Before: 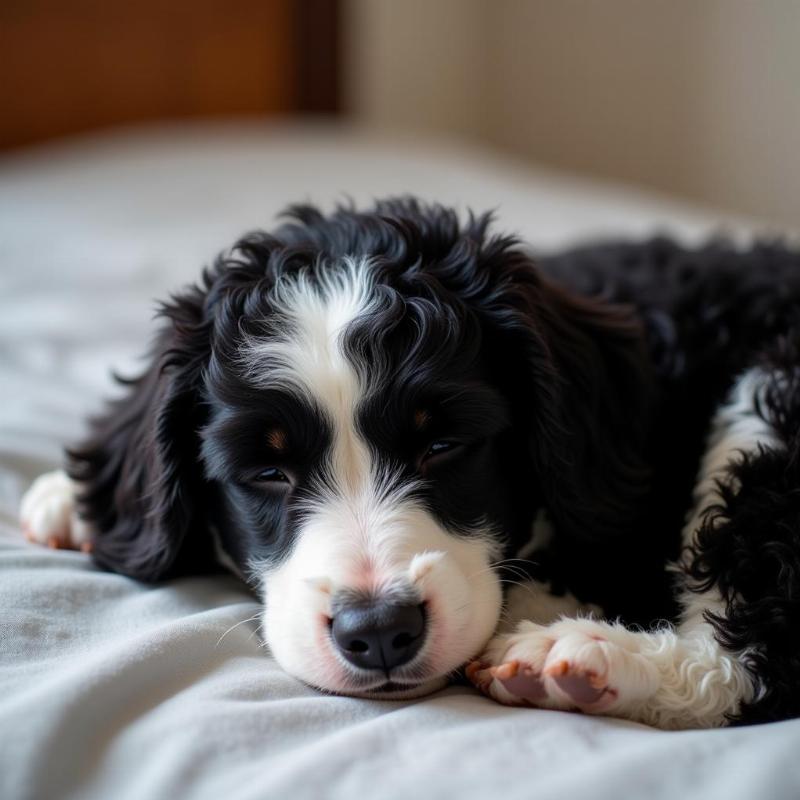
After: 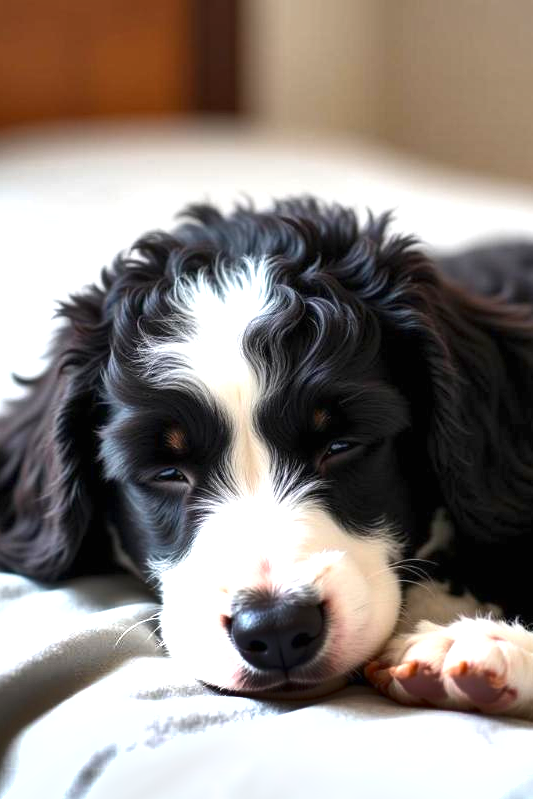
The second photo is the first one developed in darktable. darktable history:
exposure: black level correction 0, exposure 1.379 EV, compensate exposure bias true, compensate highlight preservation false
shadows and highlights: white point adjustment -3.64, highlights -63.34, highlights color adjustment 42%, soften with gaussian
crop and rotate: left 12.648%, right 20.685%
color zones: curves: ch0 [(0, 0.613) (0.01, 0.613) (0.245, 0.448) (0.498, 0.529) (0.642, 0.665) (0.879, 0.777) (0.99, 0.613)]; ch1 [(0, 0) (0.143, 0) (0.286, 0) (0.429, 0) (0.571, 0) (0.714, 0) (0.857, 0)], mix -93.41%
